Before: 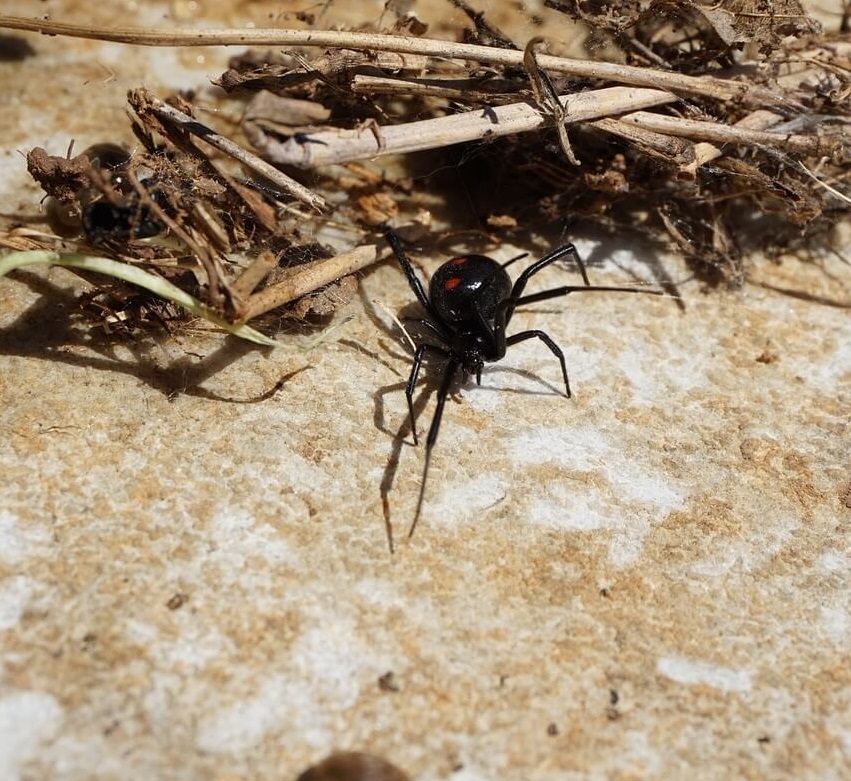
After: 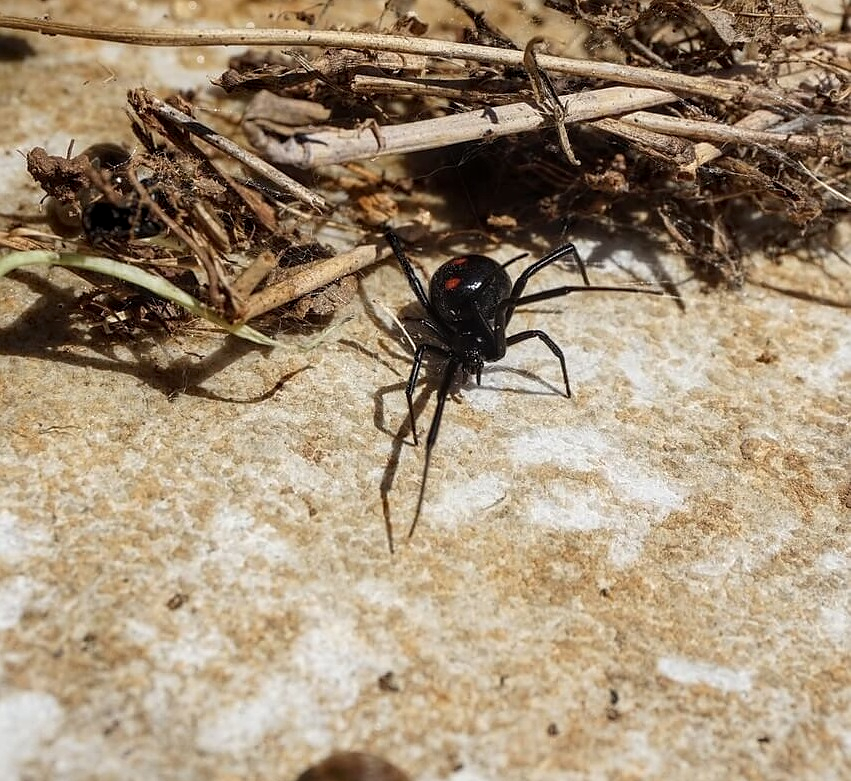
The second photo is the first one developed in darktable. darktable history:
local contrast: on, module defaults
sharpen: radius 1.045
